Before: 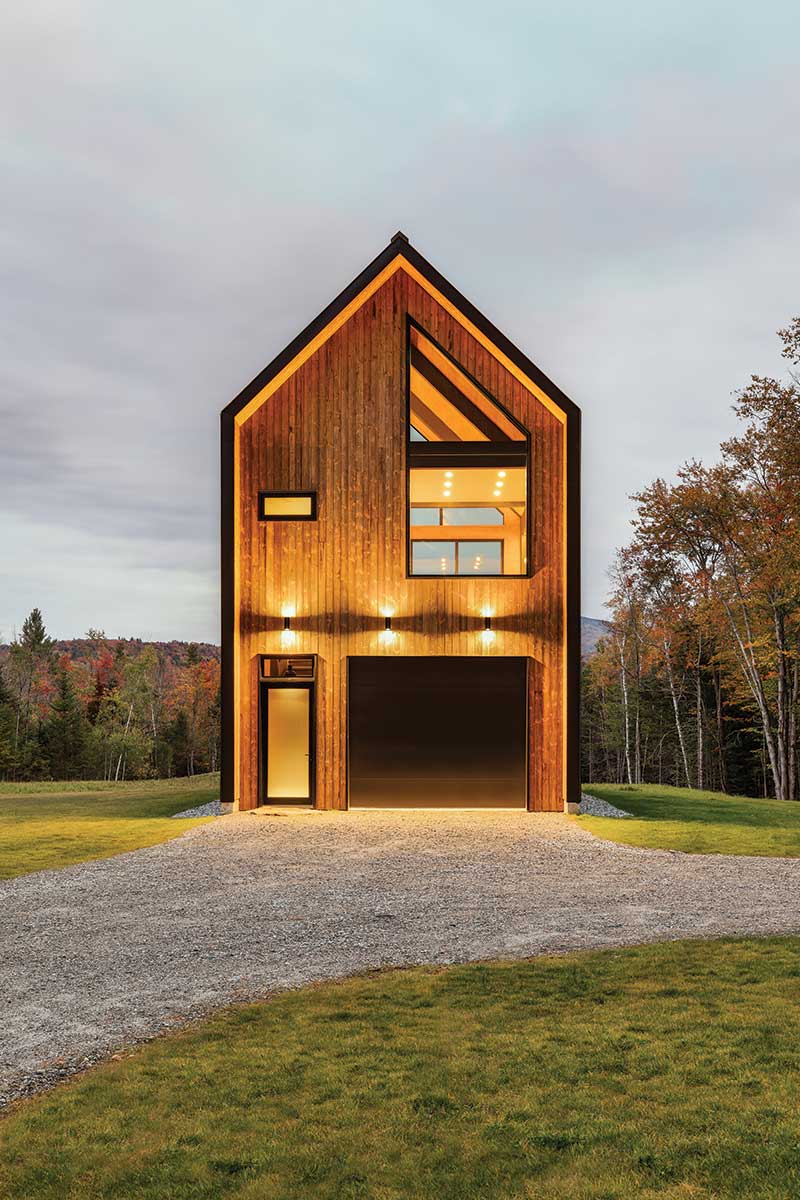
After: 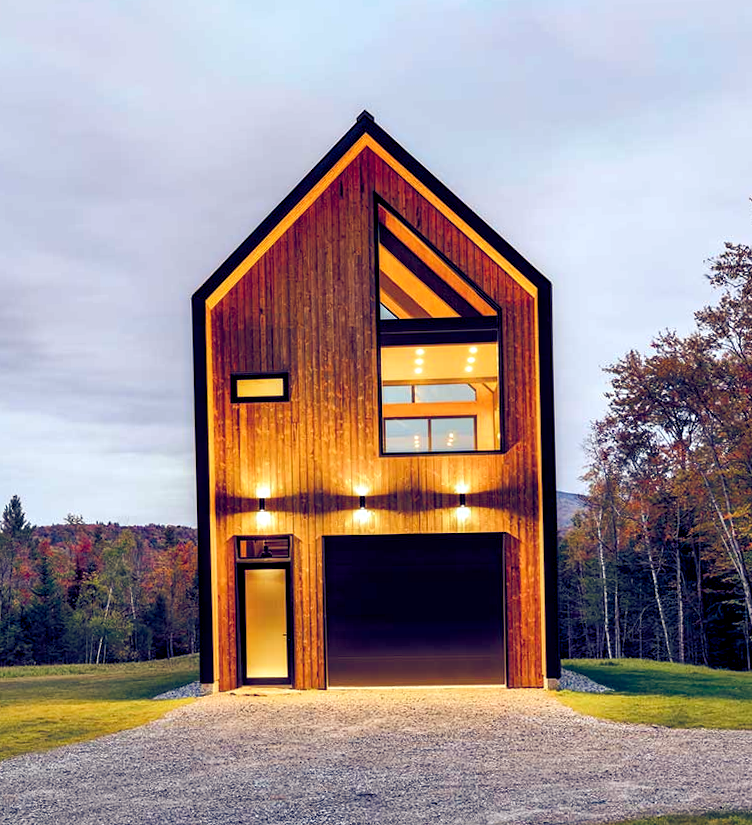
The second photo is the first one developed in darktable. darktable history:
rotate and perspective: rotation -1.32°, lens shift (horizontal) -0.031, crop left 0.015, crop right 0.985, crop top 0.047, crop bottom 0.982
color balance rgb: shadows lift › luminance -41.13%, shadows lift › chroma 14.13%, shadows lift › hue 260°, power › luminance -3.76%, power › chroma 0.56%, power › hue 40.37°, highlights gain › luminance 16.81%, highlights gain › chroma 2.94%, highlights gain › hue 260°, global offset › luminance -0.29%, global offset › chroma 0.31%, global offset › hue 260°, perceptual saturation grading › global saturation 20%, perceptual saturation grading › highlights -13.92%, perceptual saturation grading › shadows 50%
exposure: exposure 0.078 EV, compensate highlight preservation false
crop: left 2.737%, top 7.287%, right 3.421%, bottom 20.179%
